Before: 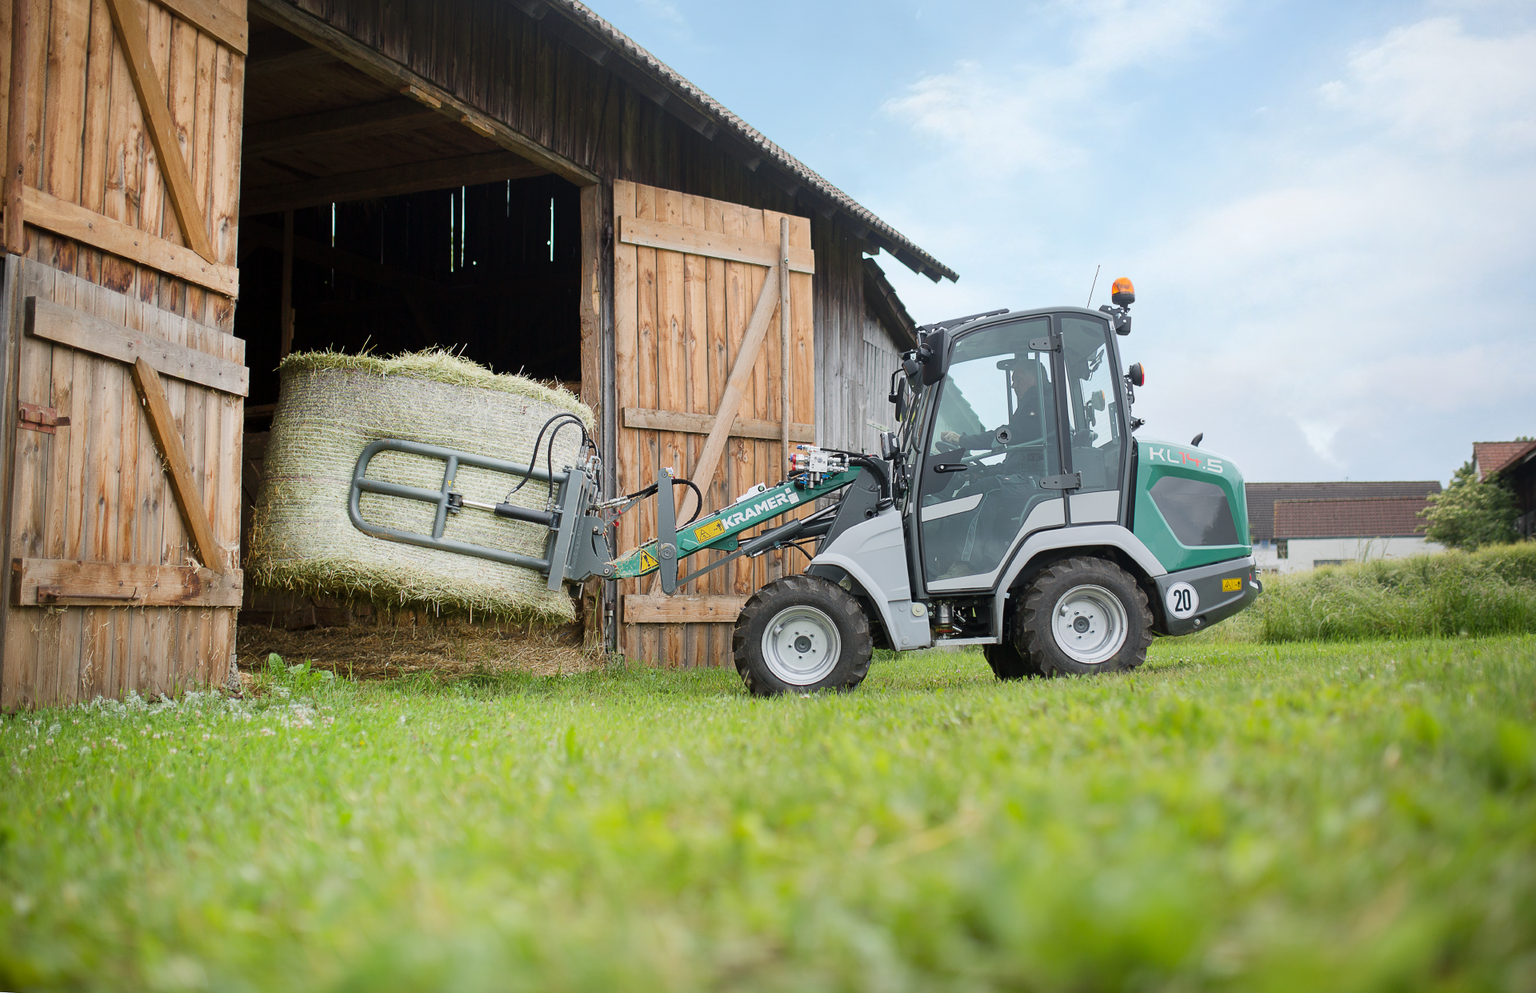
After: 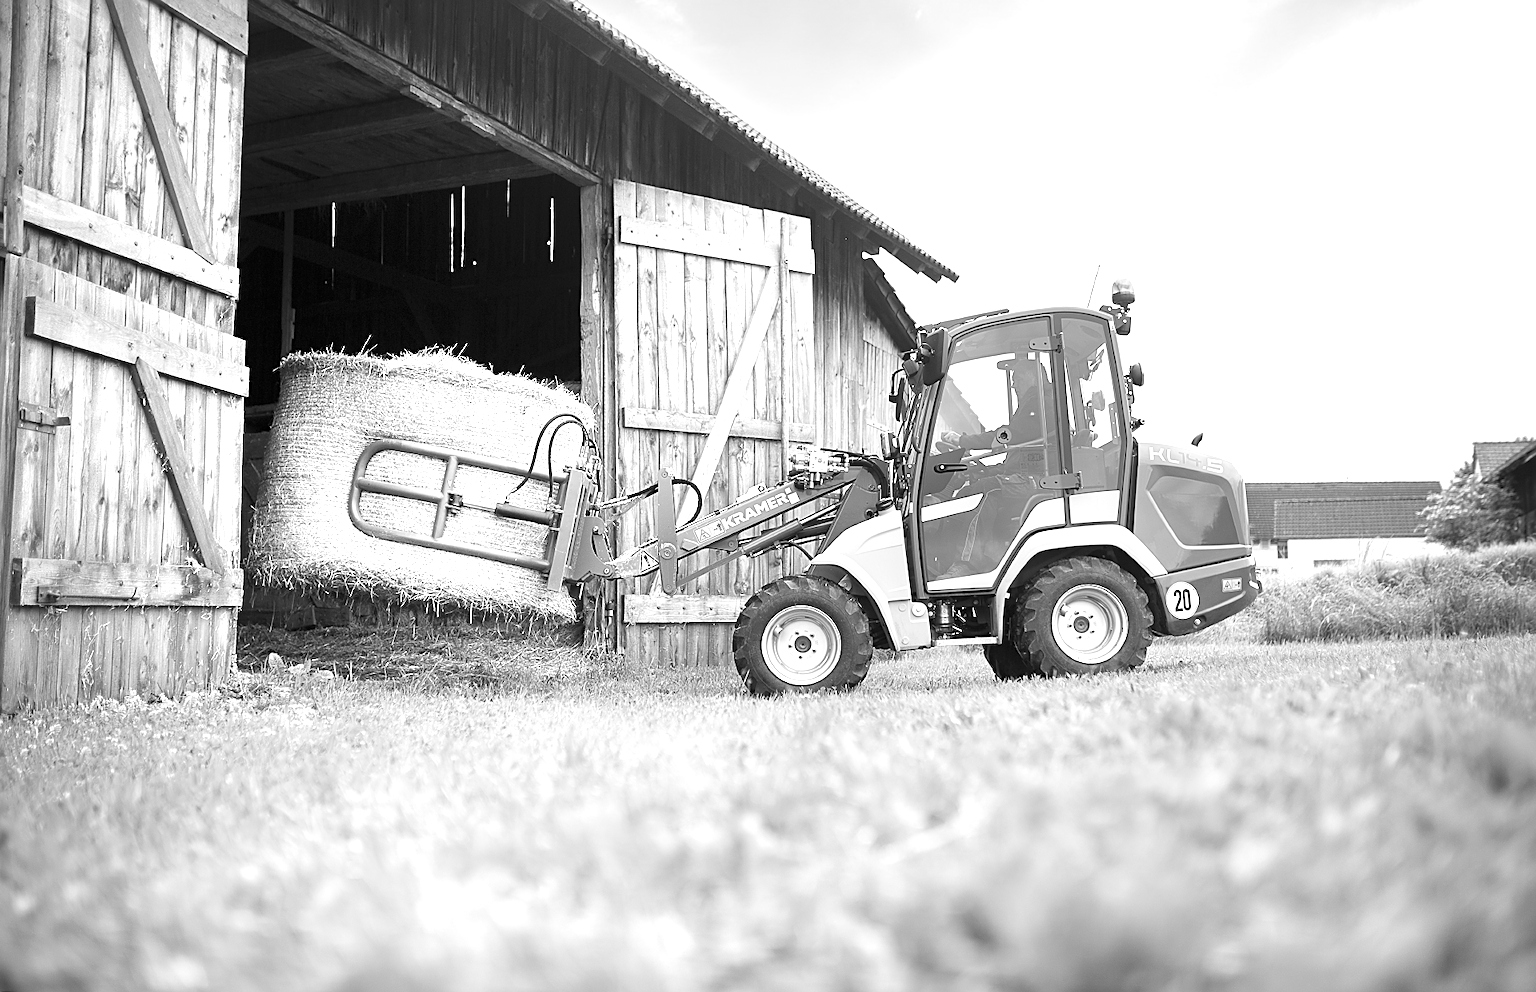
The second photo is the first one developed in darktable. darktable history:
monochrome: a 26.22, b 42.67, size 0.8
sharpen: on, module defaults
exposure: black level correction 0, exposure 1.35 EV, compensate exposure bias true, compensate highlight preservation false
